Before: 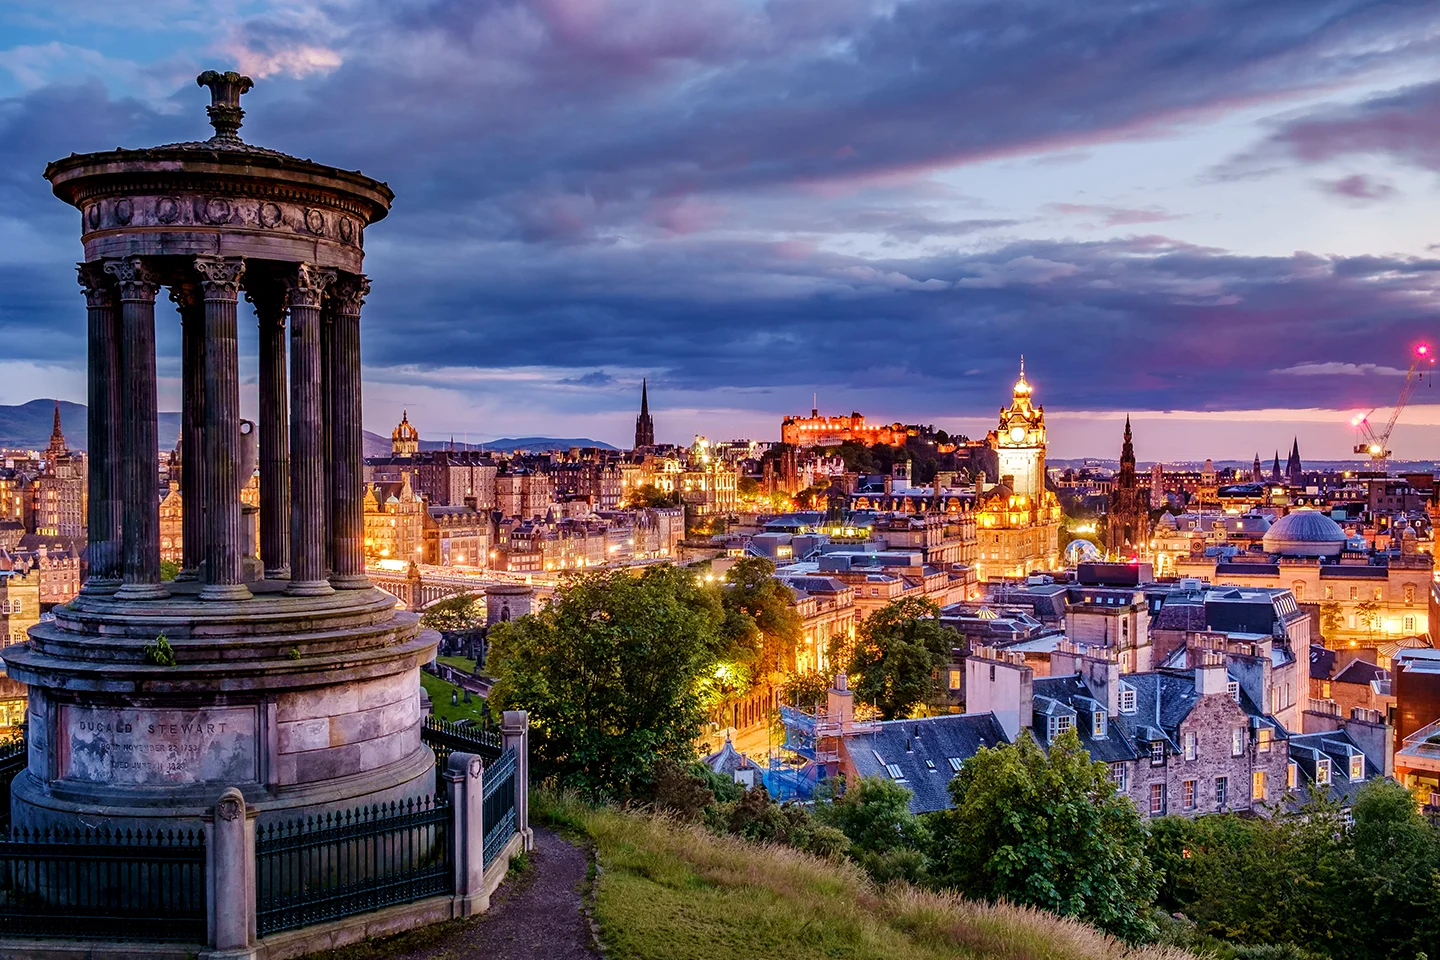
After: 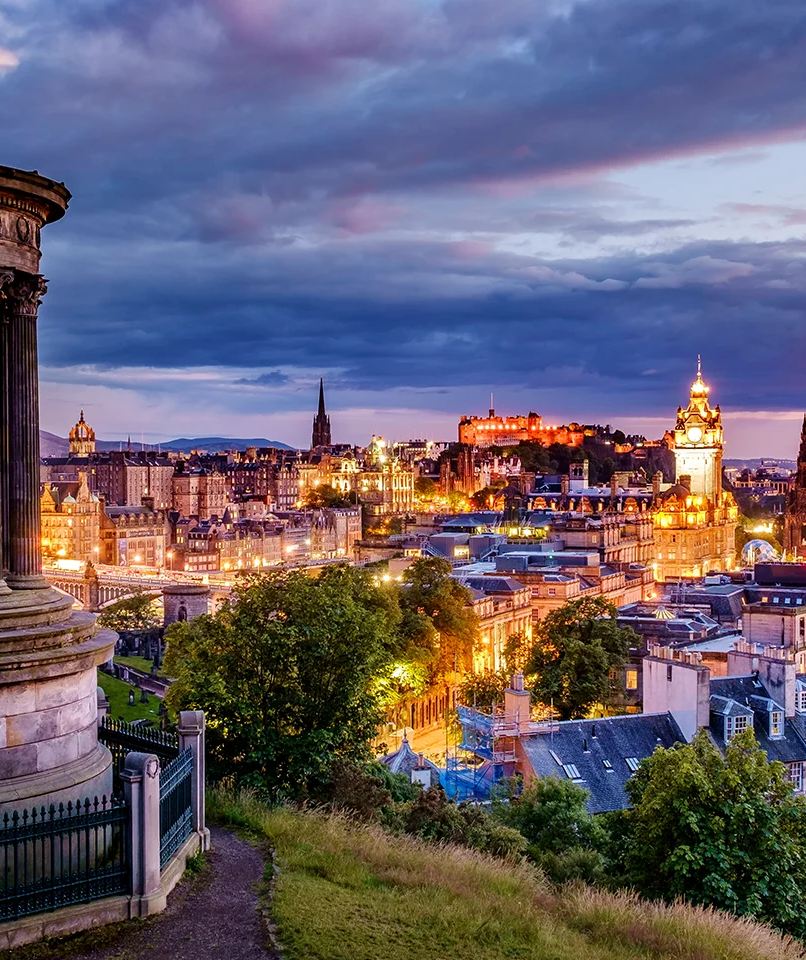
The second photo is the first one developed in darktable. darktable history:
crop and rotate: left 22.432%, right 21.553%
